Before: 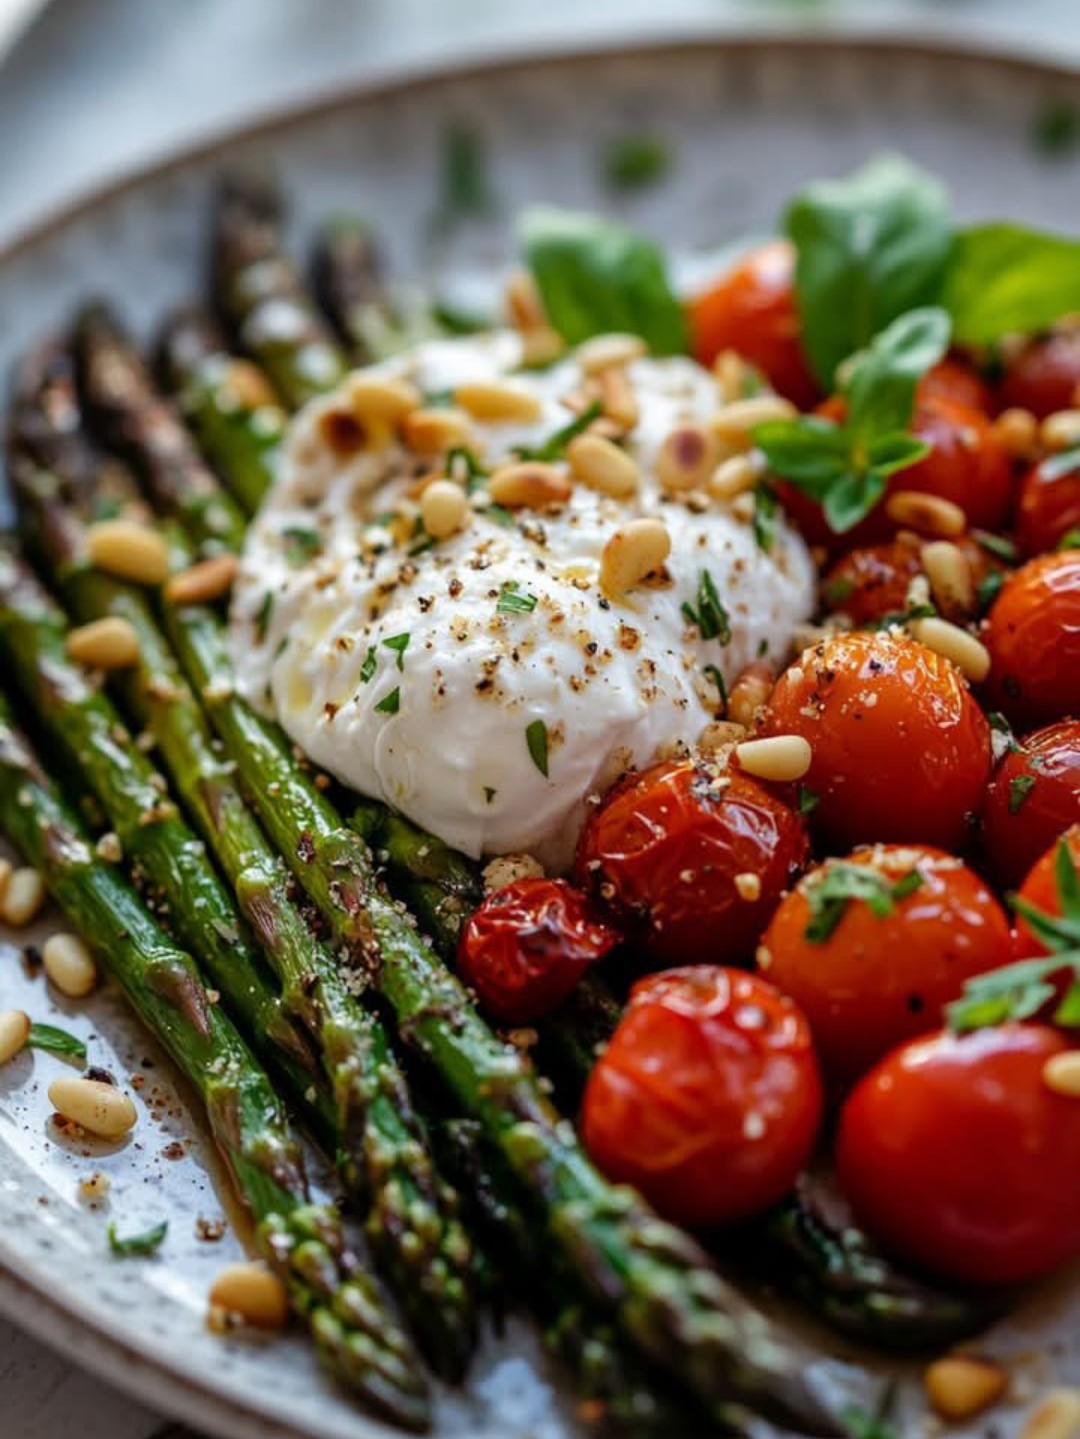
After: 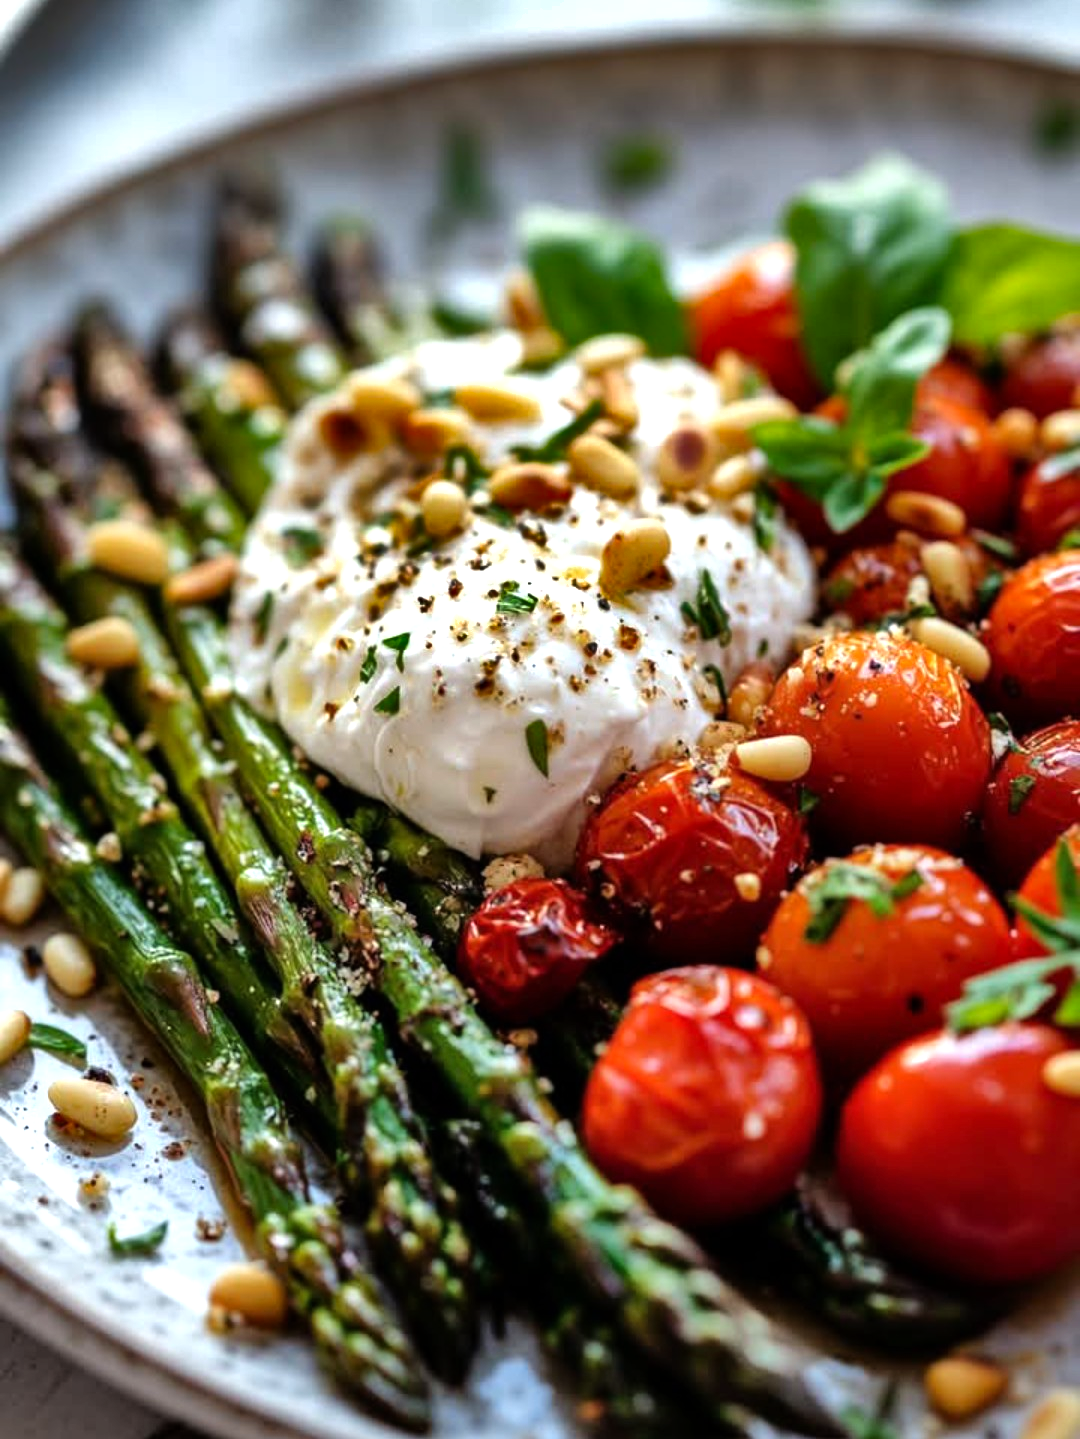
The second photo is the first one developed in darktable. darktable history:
tone equalizer: -8 EV -0.756 EV, -7 EV -0.704 EV, -6 EV -0.622 EV, -5 EV -0.374 EV, -3 EV 0.396 EV, -2 EV 0.6 EV, -1 EV 0.693 EV, +0 EV 0.757 EV
shadows and highlights: white point adjustment -3.69, highlights -63.68, soften with gaussian
